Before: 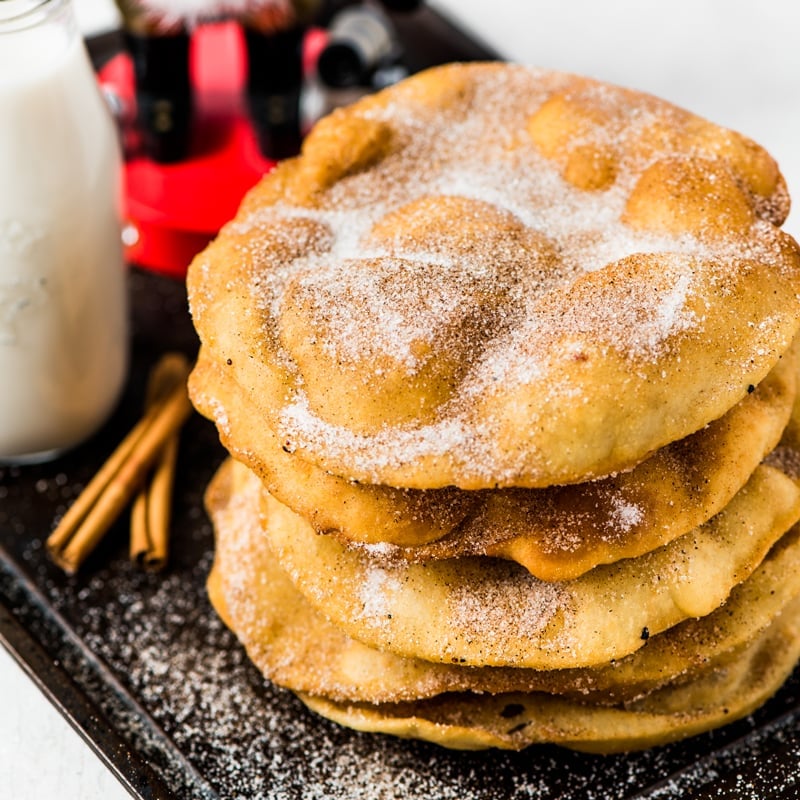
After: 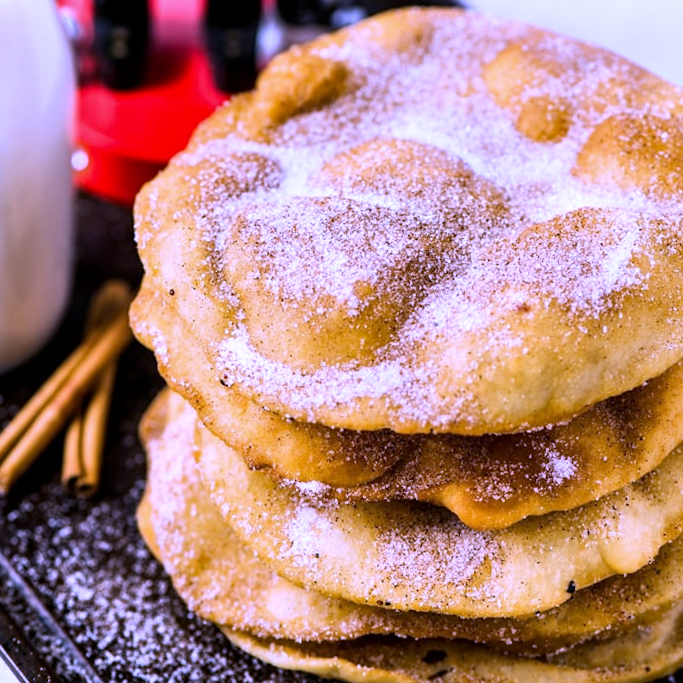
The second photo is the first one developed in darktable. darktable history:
crop and rotate: angle -3.27°, left 5.211%, top 5.211%, right 4.607%, bottom 4.607%
white balance: red 0.98, blue 1.61
local contrast: mode bilateral grid, contrast 20, coarseness 50, detail 120%, midtone range 0.2
